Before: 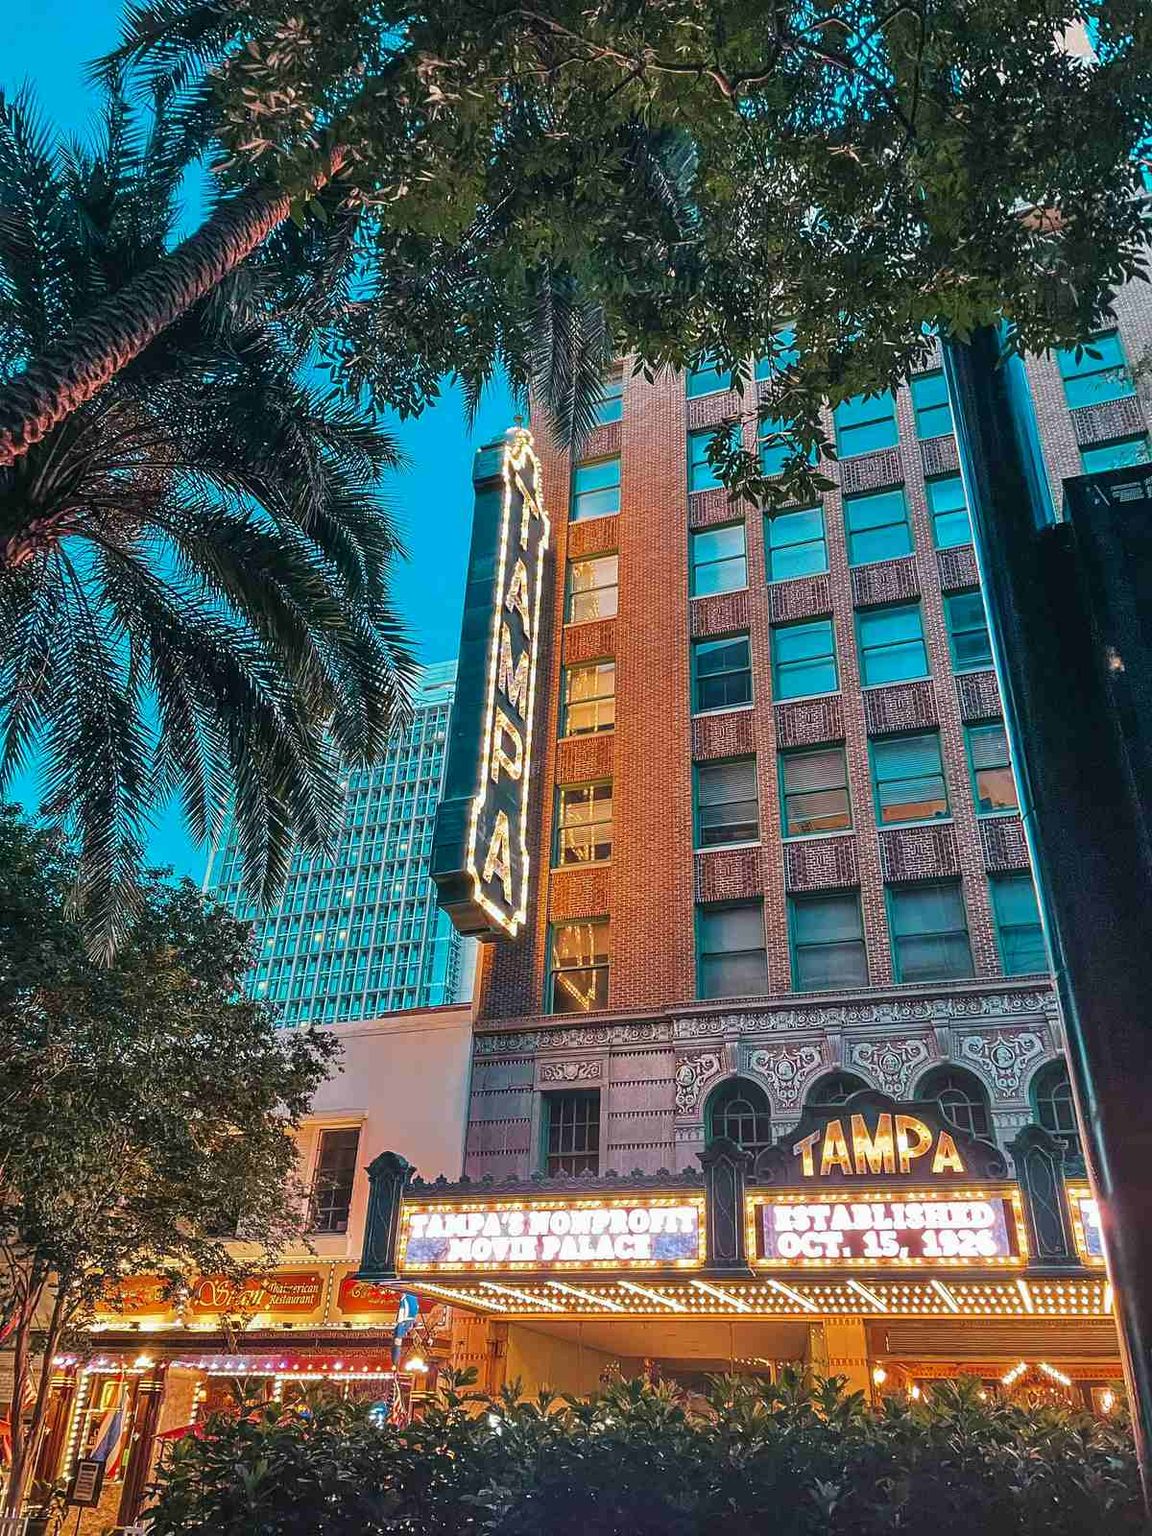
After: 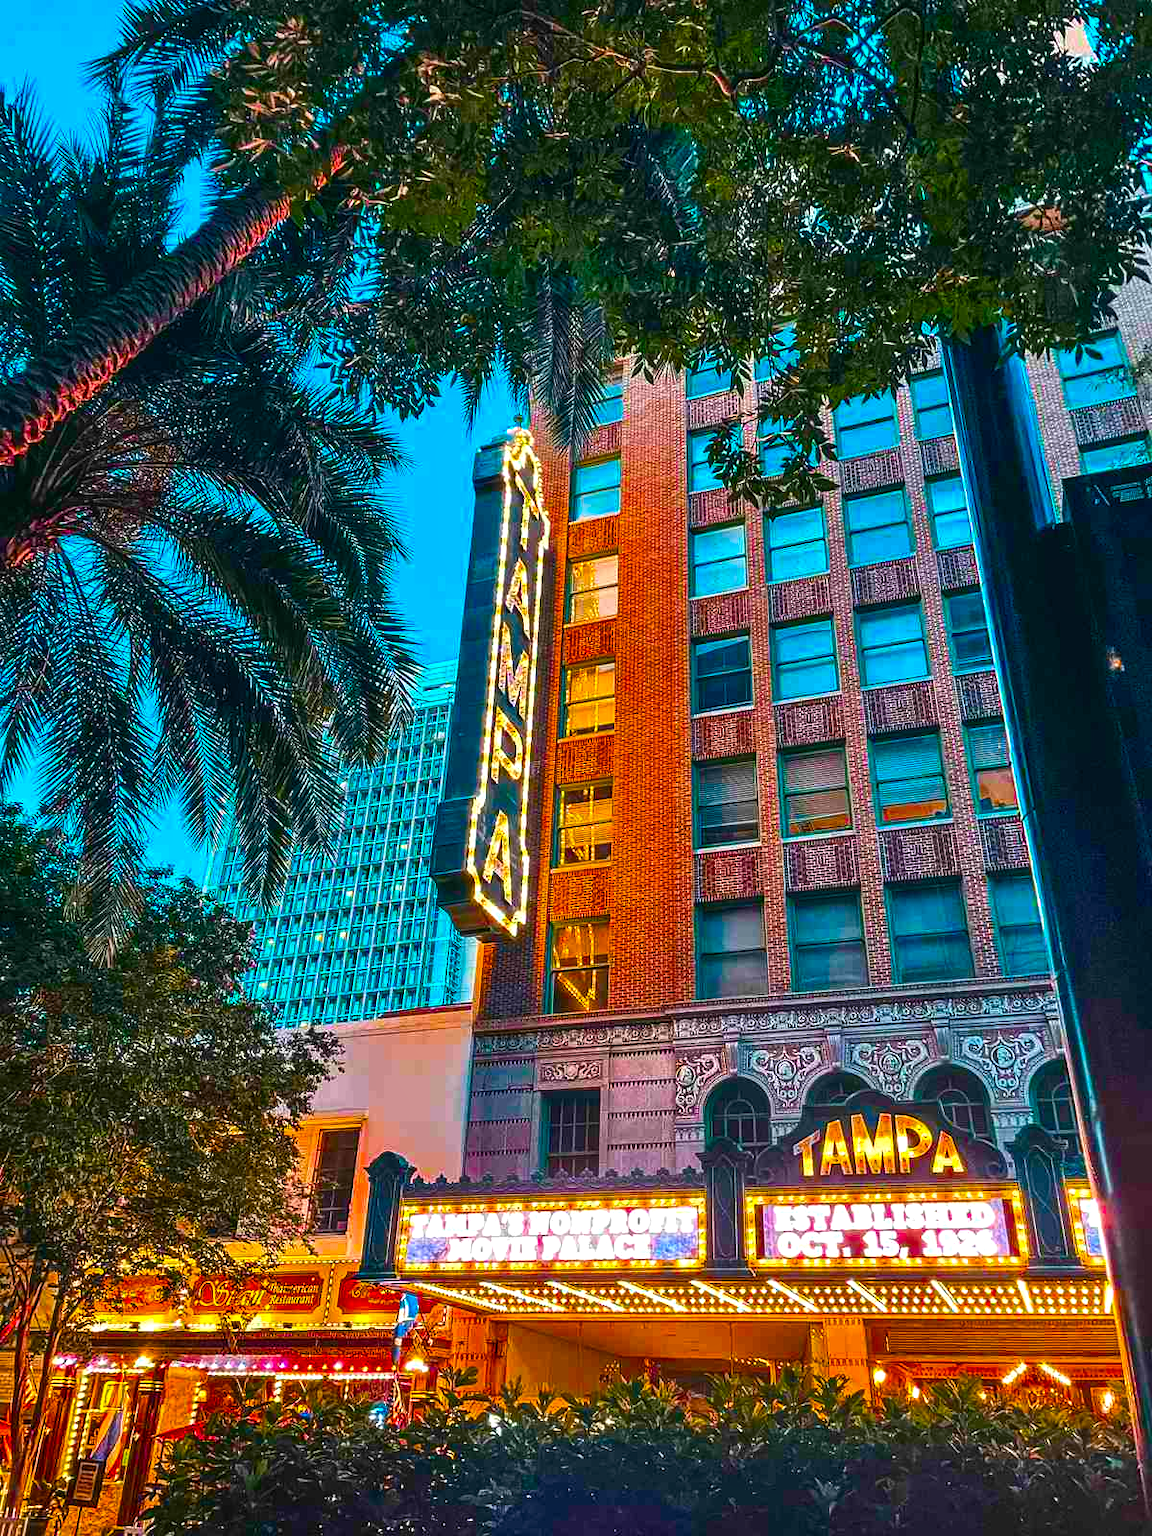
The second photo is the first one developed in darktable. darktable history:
local contrast: detail 110%
contrast brightness saturation: contrast 0.09, saturation 0.28
color balance rgb: linear chroma grading › global chroma 9%, perceptual saturation grading › global saturation 36%, perceptual saturation grading › shadows 35%, perceptual brilliance grading › global brilliance 15%, perceptual brilliance grading › shadows -35%, global vibrance 15%
